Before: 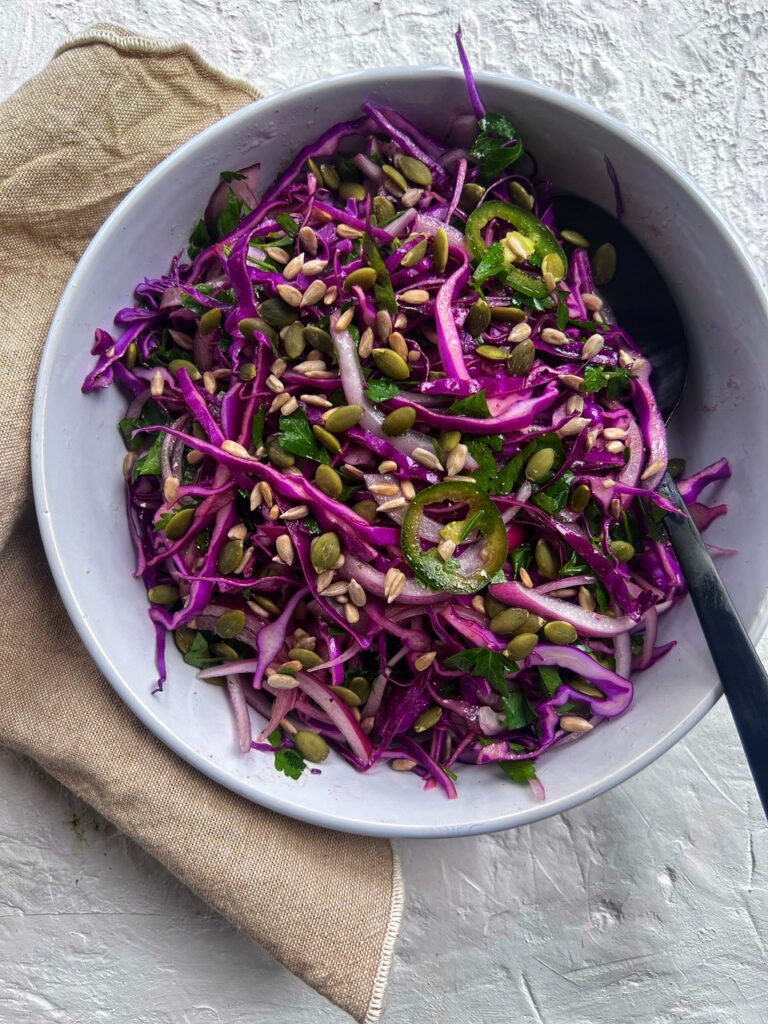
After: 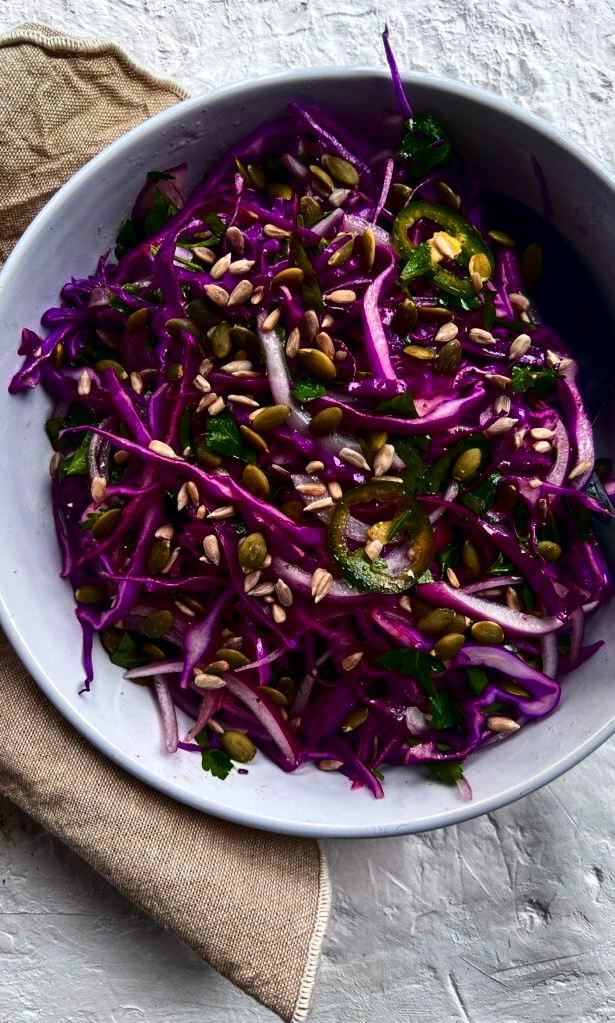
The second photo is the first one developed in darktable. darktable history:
contrast brightness saturation: contrast 0.24, brightness -0.24, saturation 0.14
crop and rotate: left 9.597%, right 10.195%
color zones: curves: ch1 [(0, 0.469) (0.072, 0.457) (0.243, 0.494) (0.429, 0.5) (0.571, 0.5) (0.714, 0.5) (0.857, 0.5) (1, 0.469)]; ch2 [(0, 0.499) (0.143, 0.467) (0.242, 0.436) (0.429, 0.493) (0.571, 0.5) (0.714, 0.5) (0.857, 0.5) (1, 0.499)]
